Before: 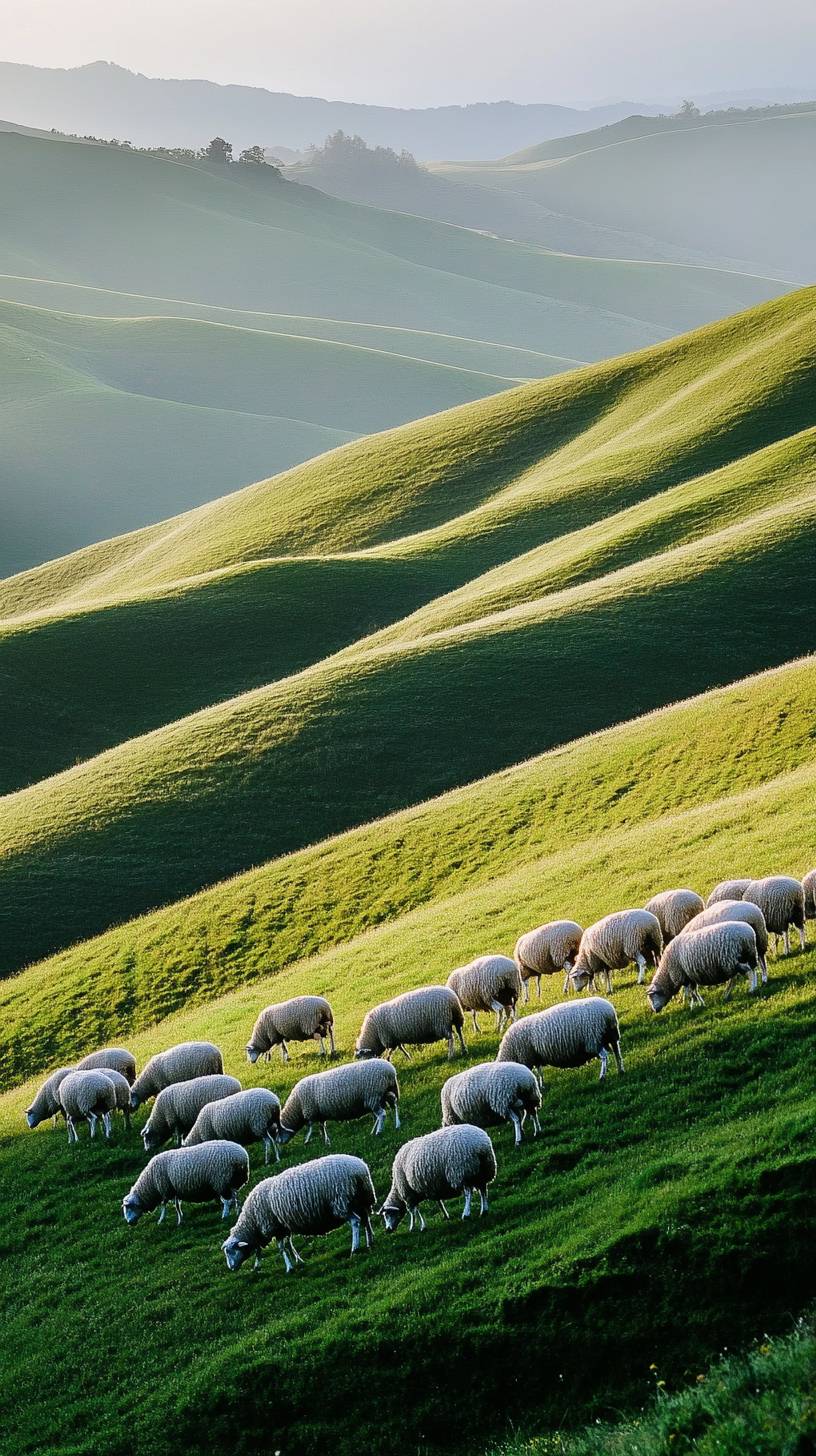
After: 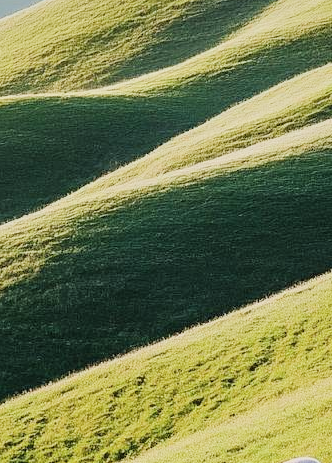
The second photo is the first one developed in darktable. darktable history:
contrast brightness saturation: saturation -0.064
exposure: exposure 0.638 EV, compensate highlight preservation false
crop: left 31.746%, top 31.863%, right 27.543%, bottom 36.311%
tone equalizer: on, module defaults
filmic rgb: black relative exposure -7.65 EV, white relative exposure 4.56 EV, hardness 3.61
